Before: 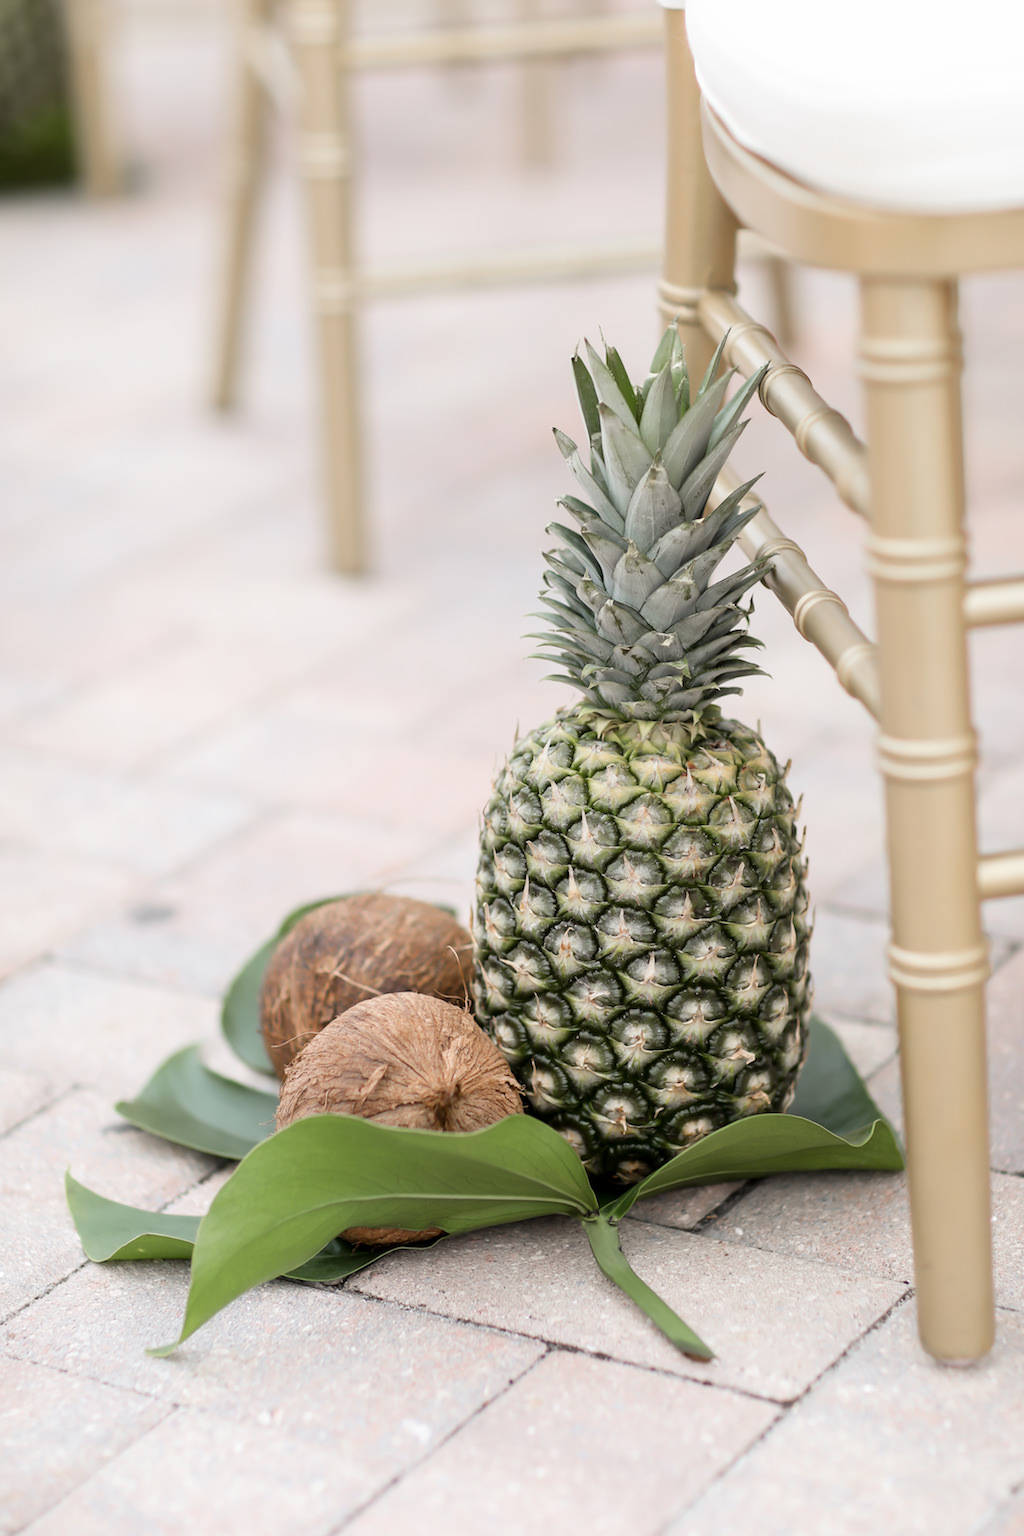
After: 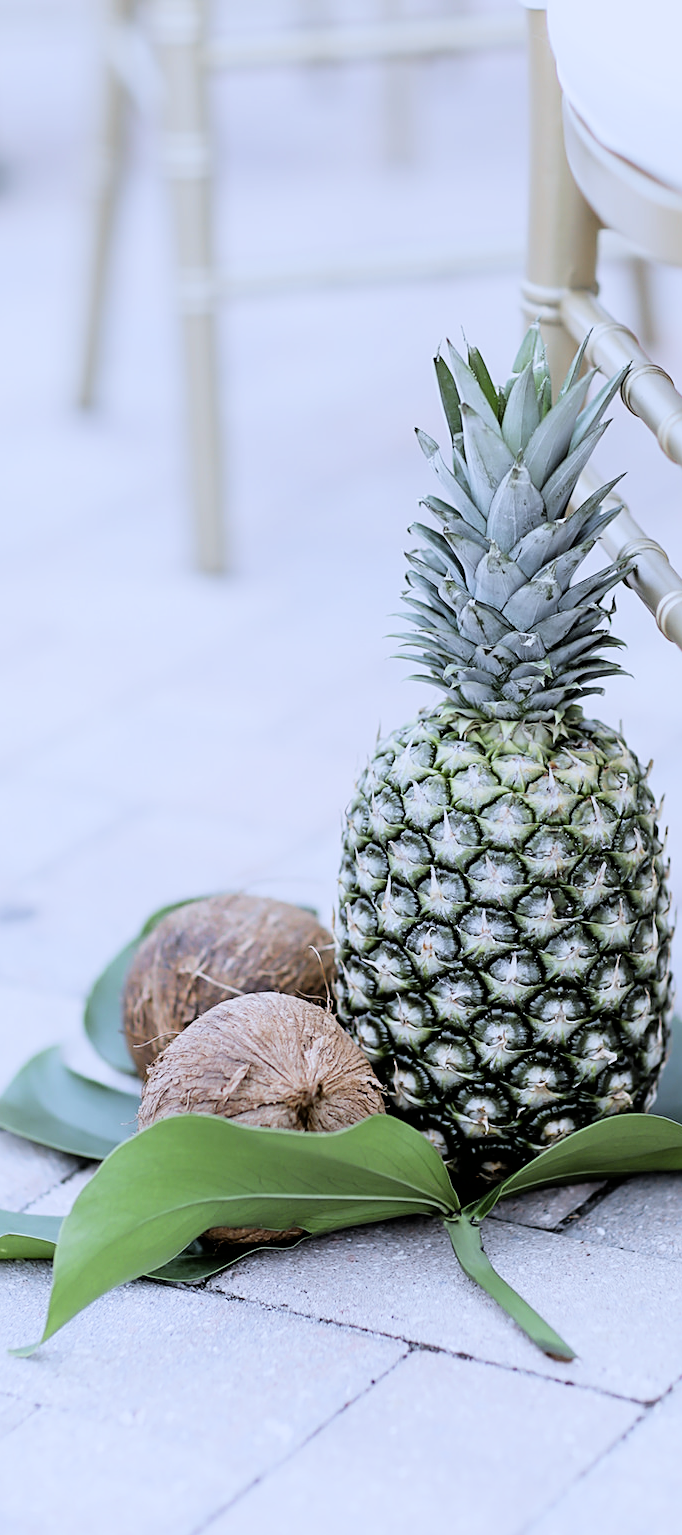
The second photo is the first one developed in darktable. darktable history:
sharpen: on, module defaults
crop and rotate: left 13.537%, right 19.796%
filmic rgb: black relative exposure -5 EV, white relative exposure 3.5 EV, hardness 3.19, contrast 1.2, highlights saturation mix -30%
white balance: red 0.871, blue 1.249
exposure: exposure 0.29 EV, compensate highlight preservation false
